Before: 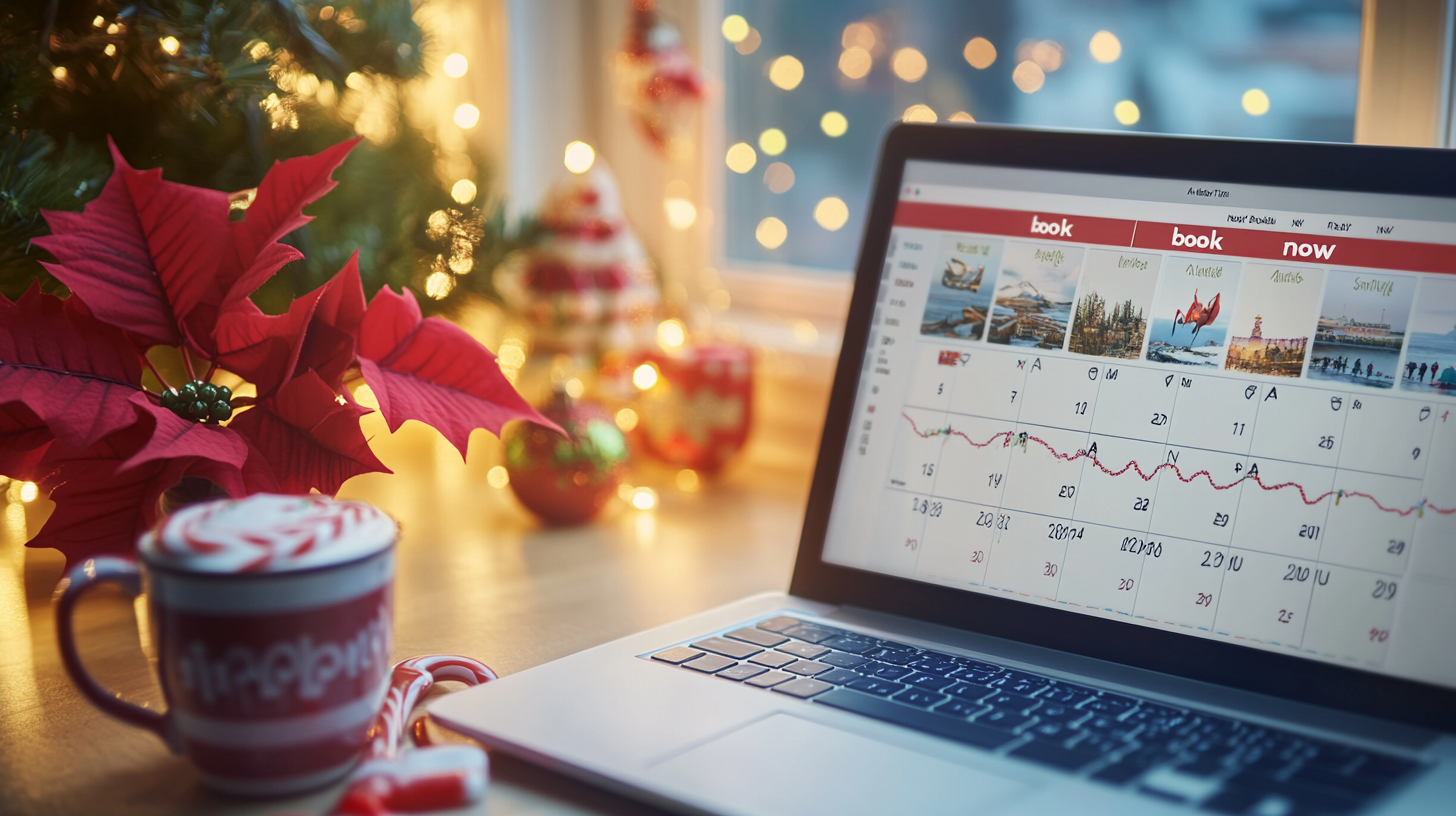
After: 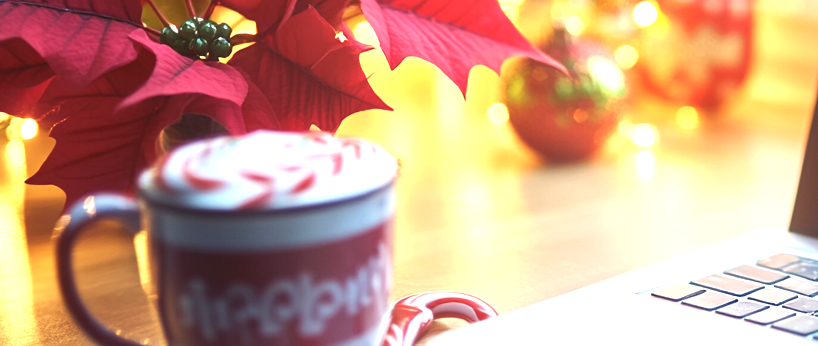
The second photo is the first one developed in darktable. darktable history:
exposure: black level correction -0.002, exposure 1.108 EV, compensate highlight preservation false
crop: top 44.55%, right 43.767%, bottom 13.036%
